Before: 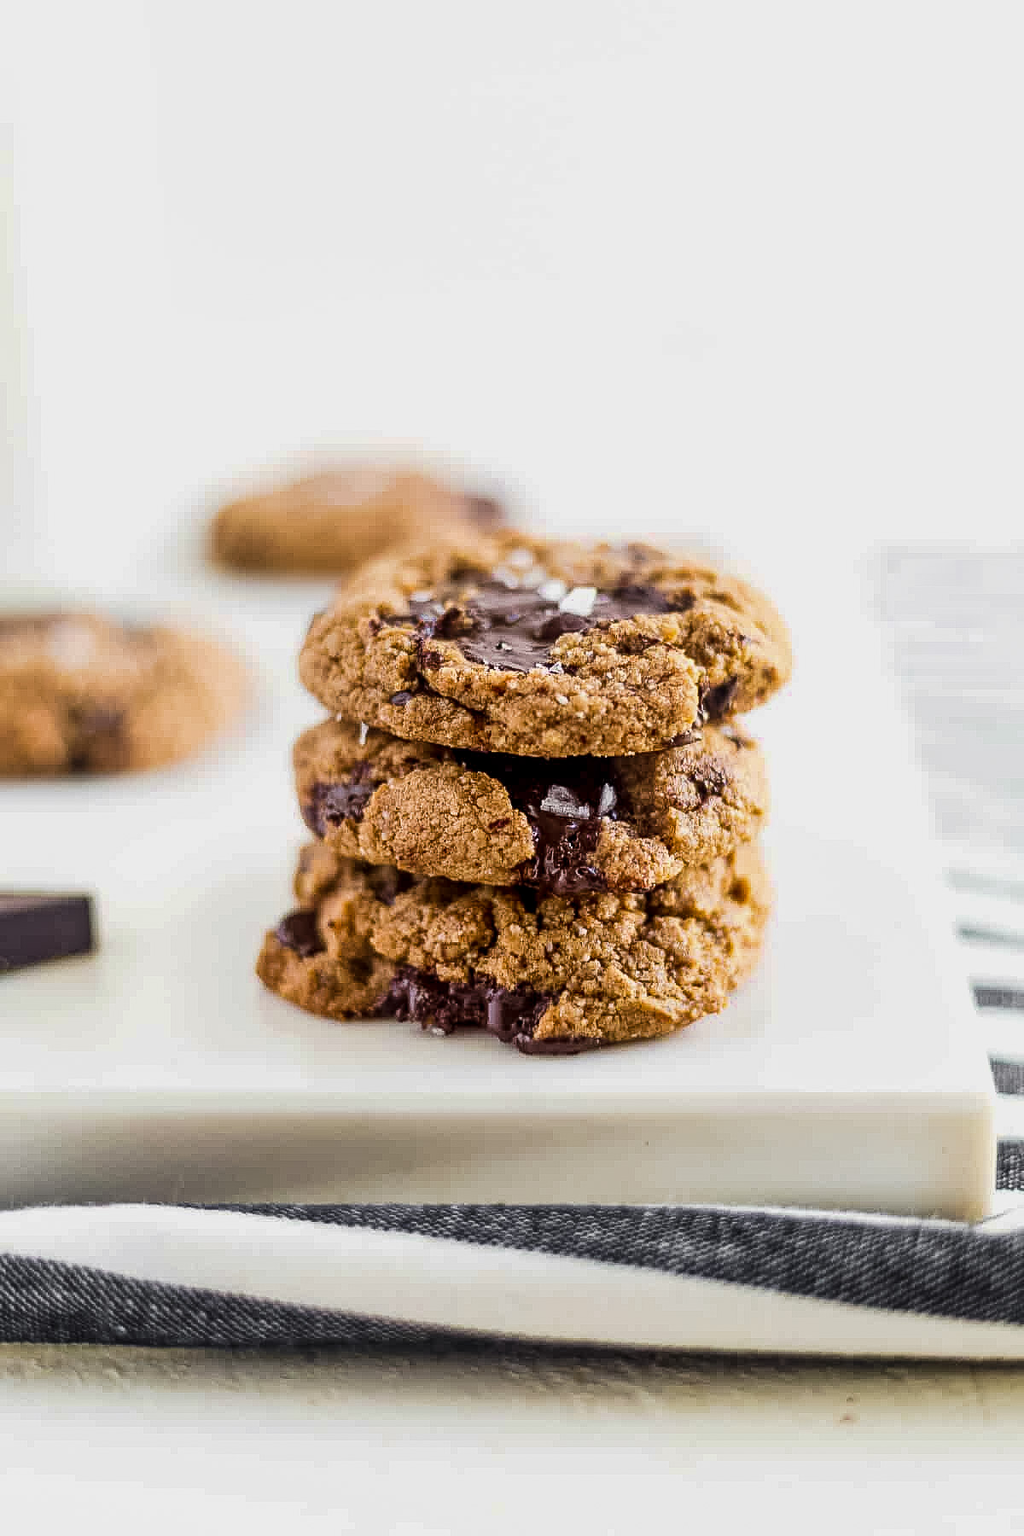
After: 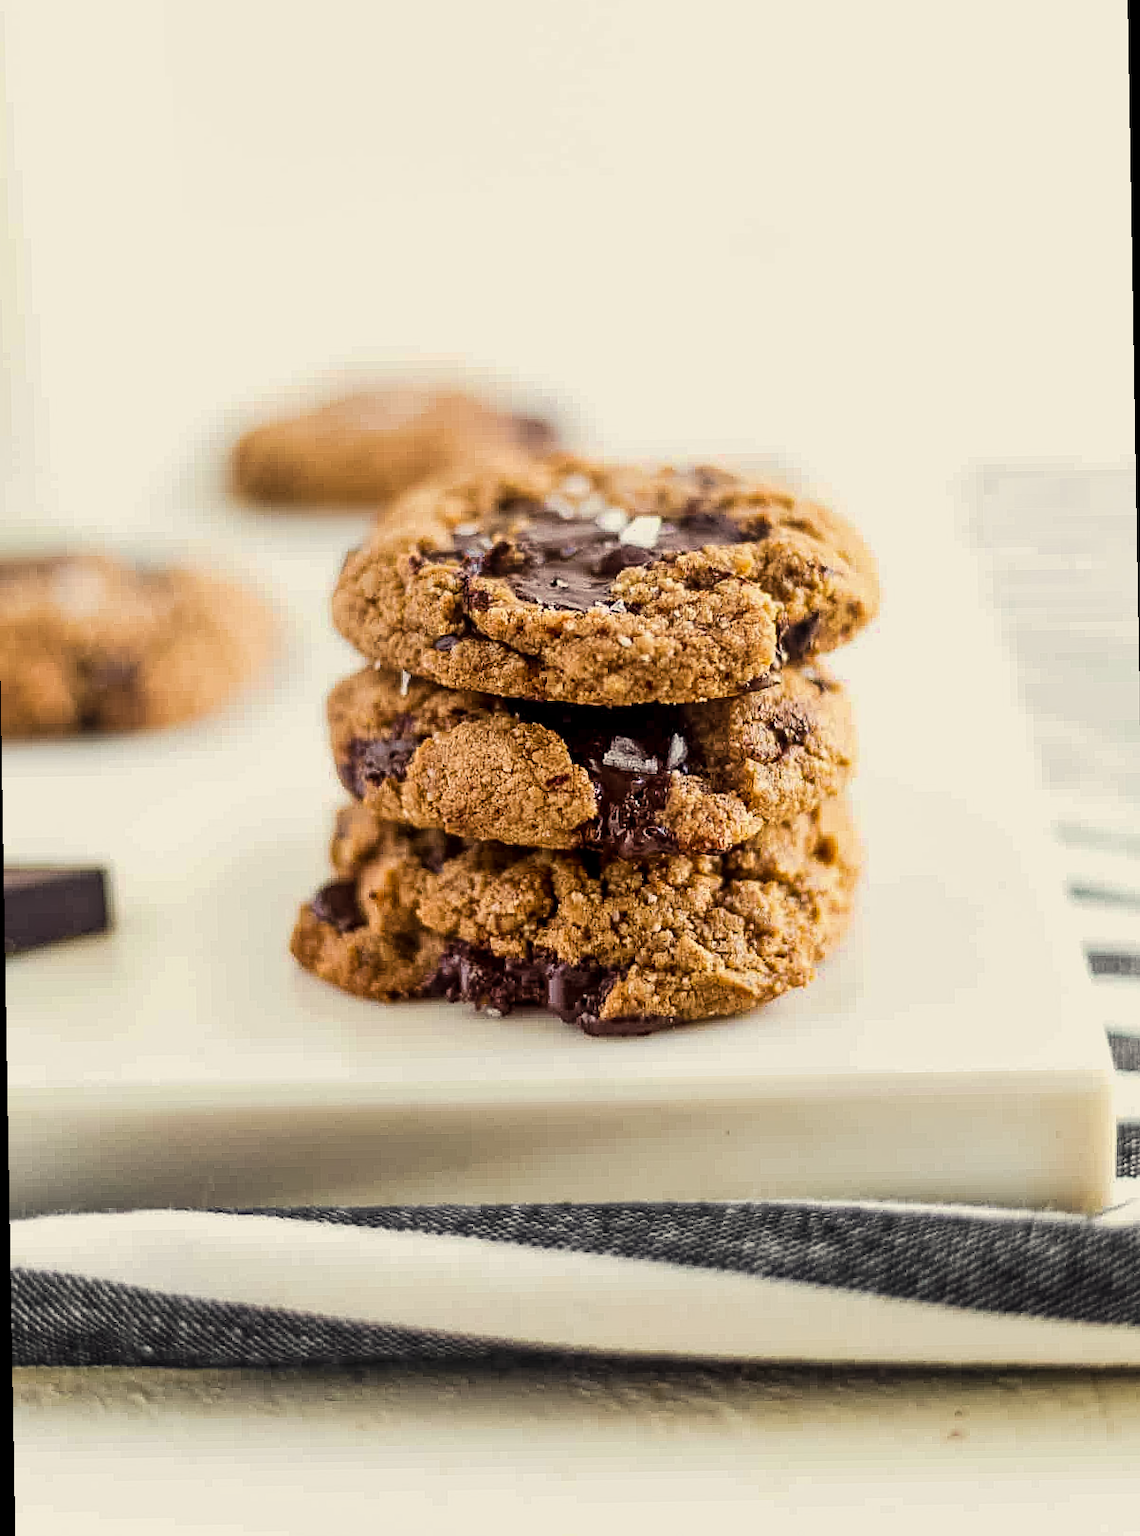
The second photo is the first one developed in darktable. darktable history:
rotate and perspective: rotation -1°, crop left 0.011, crop right 0.989, crop top 0.025, crop bottom 0.975
white balance: red 1.029, blue 0.92
crop and rotate: top 6.25%
